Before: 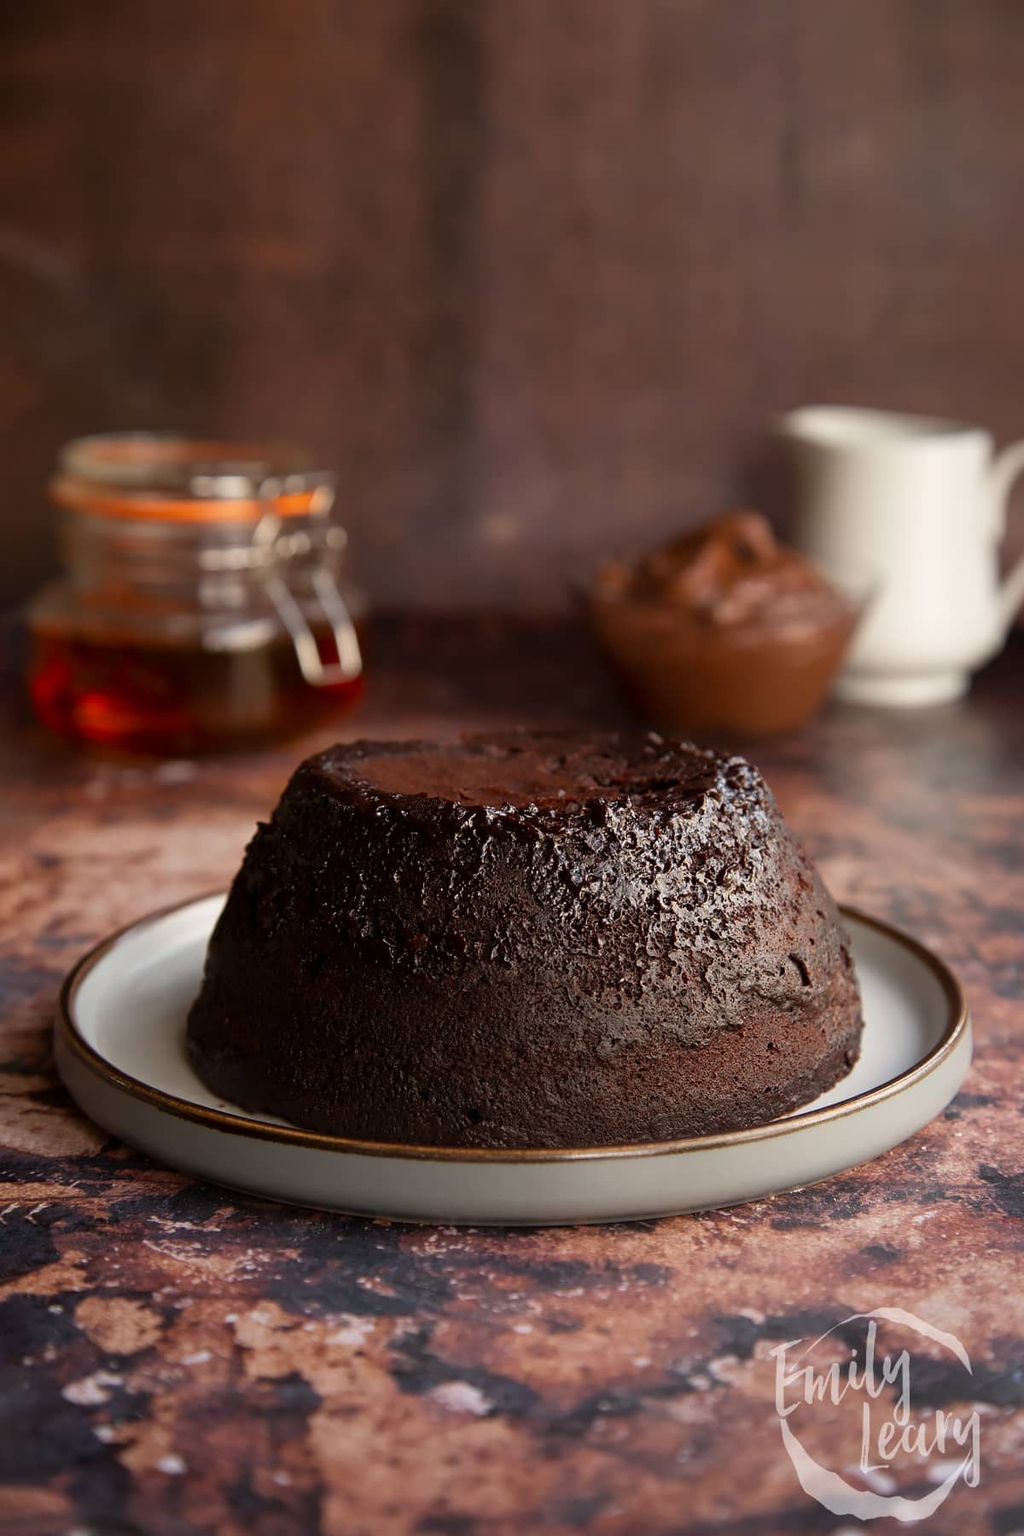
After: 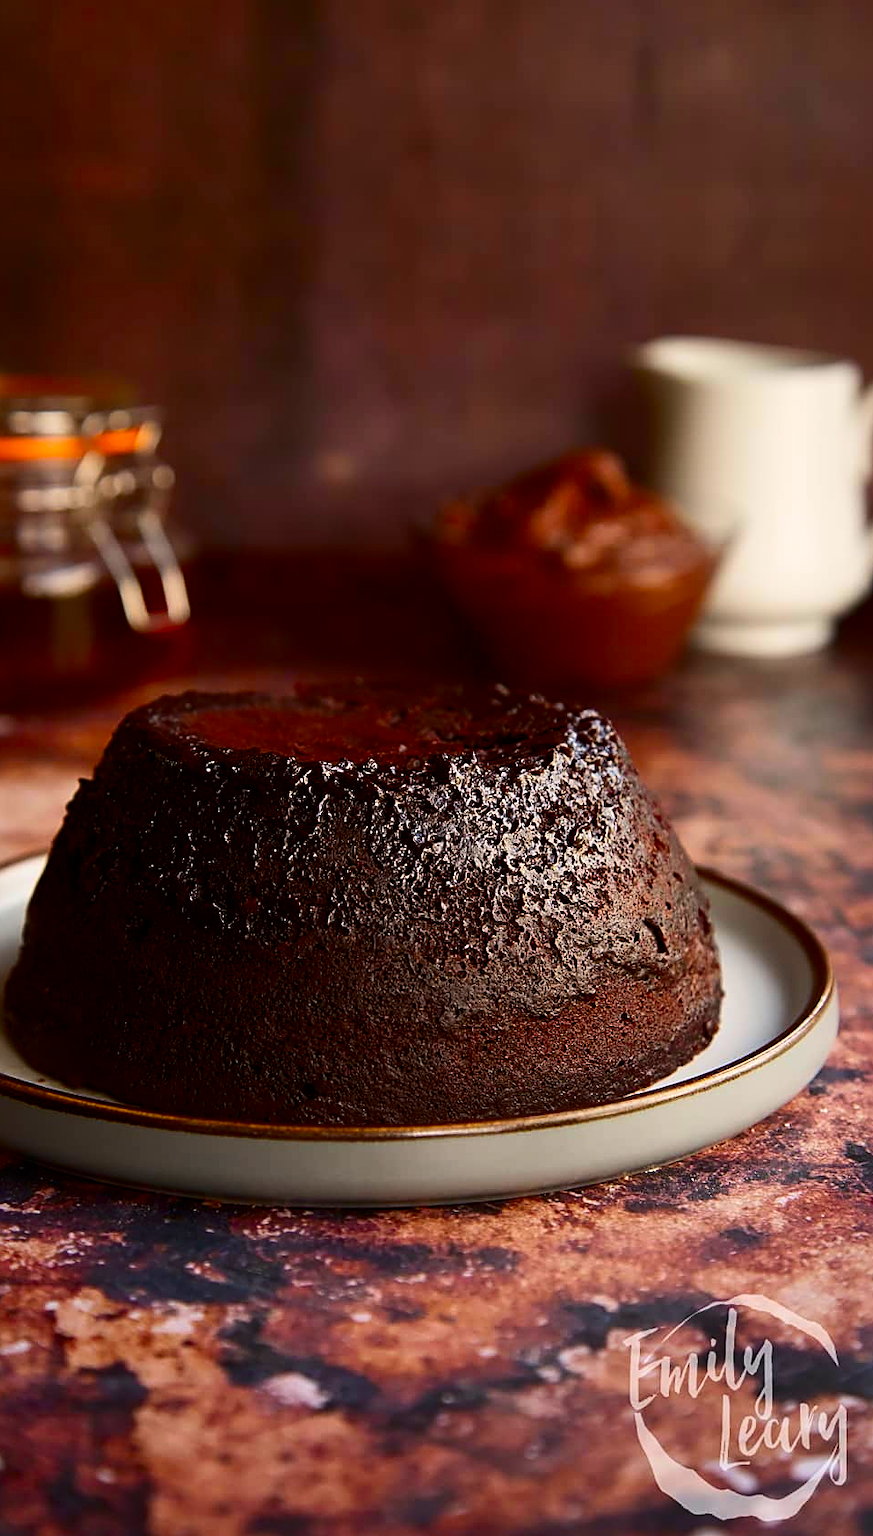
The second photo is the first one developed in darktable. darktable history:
sharpen: on, module defaults
crop and rotate: left 17.895%, top 5.823%, right 1.736%
contrast brightness saturation: contrast 0.21, brightness -0.103, saturation 0.213
color balance rgb: perceptual saturation grading › global saturation 25.559%, perceptual brilliance grading › global brilliance 2.579%, perceptual brilliance grading › highlights -3.256%, perceptual brilliance grading › shadows 3.443%, global vibrance 20%
